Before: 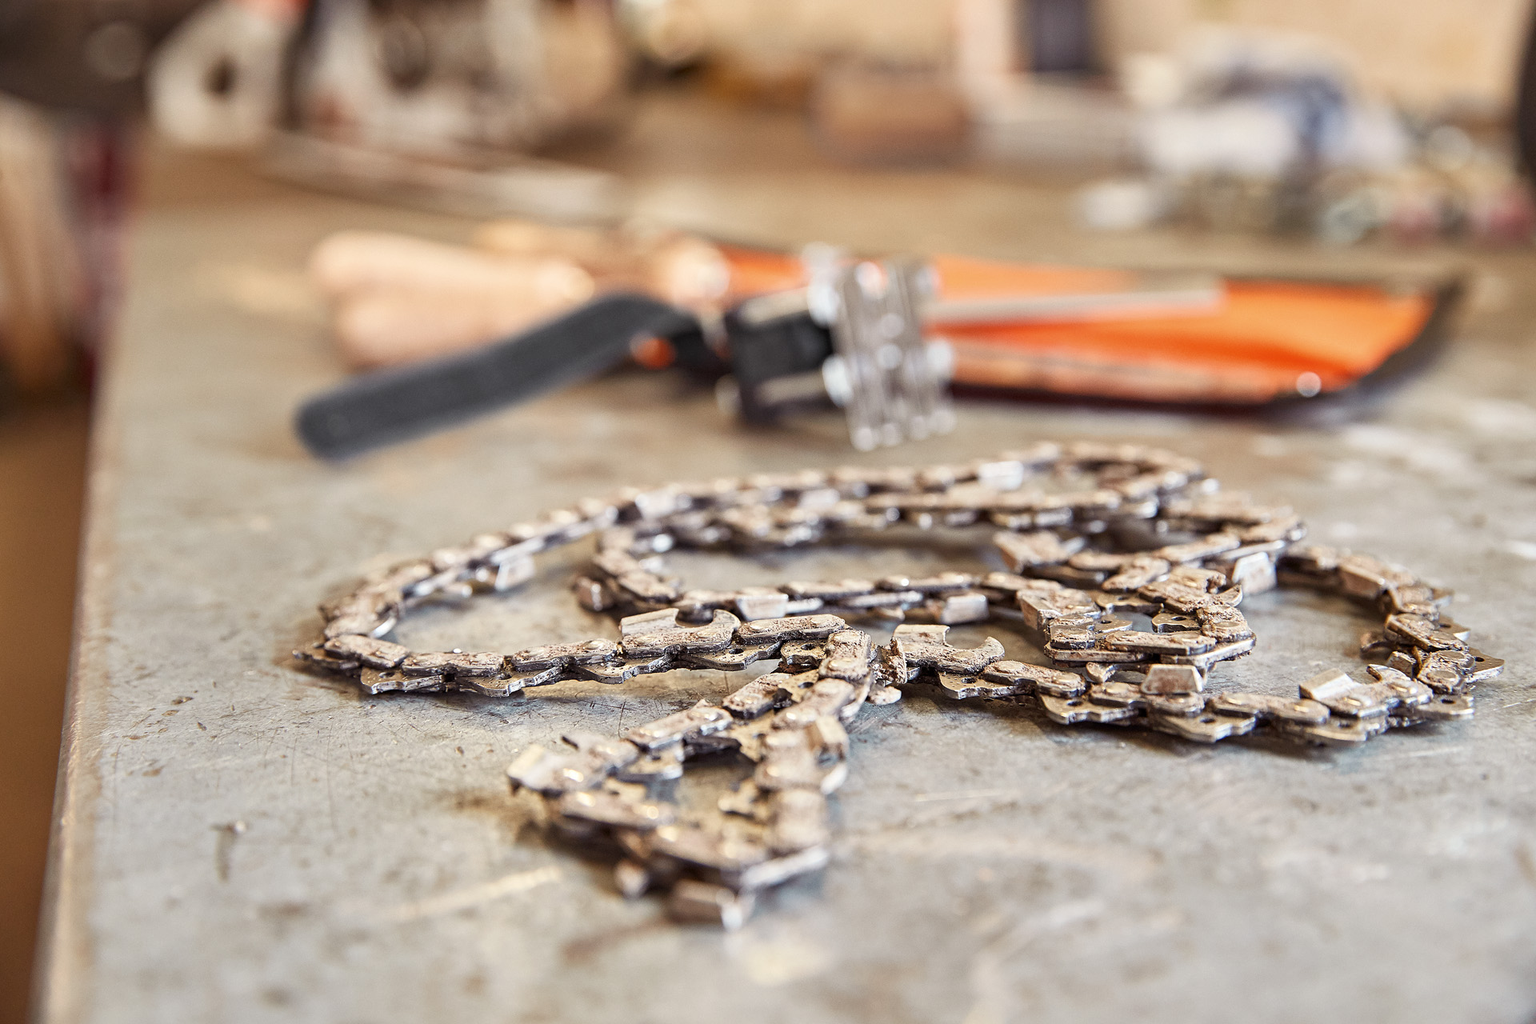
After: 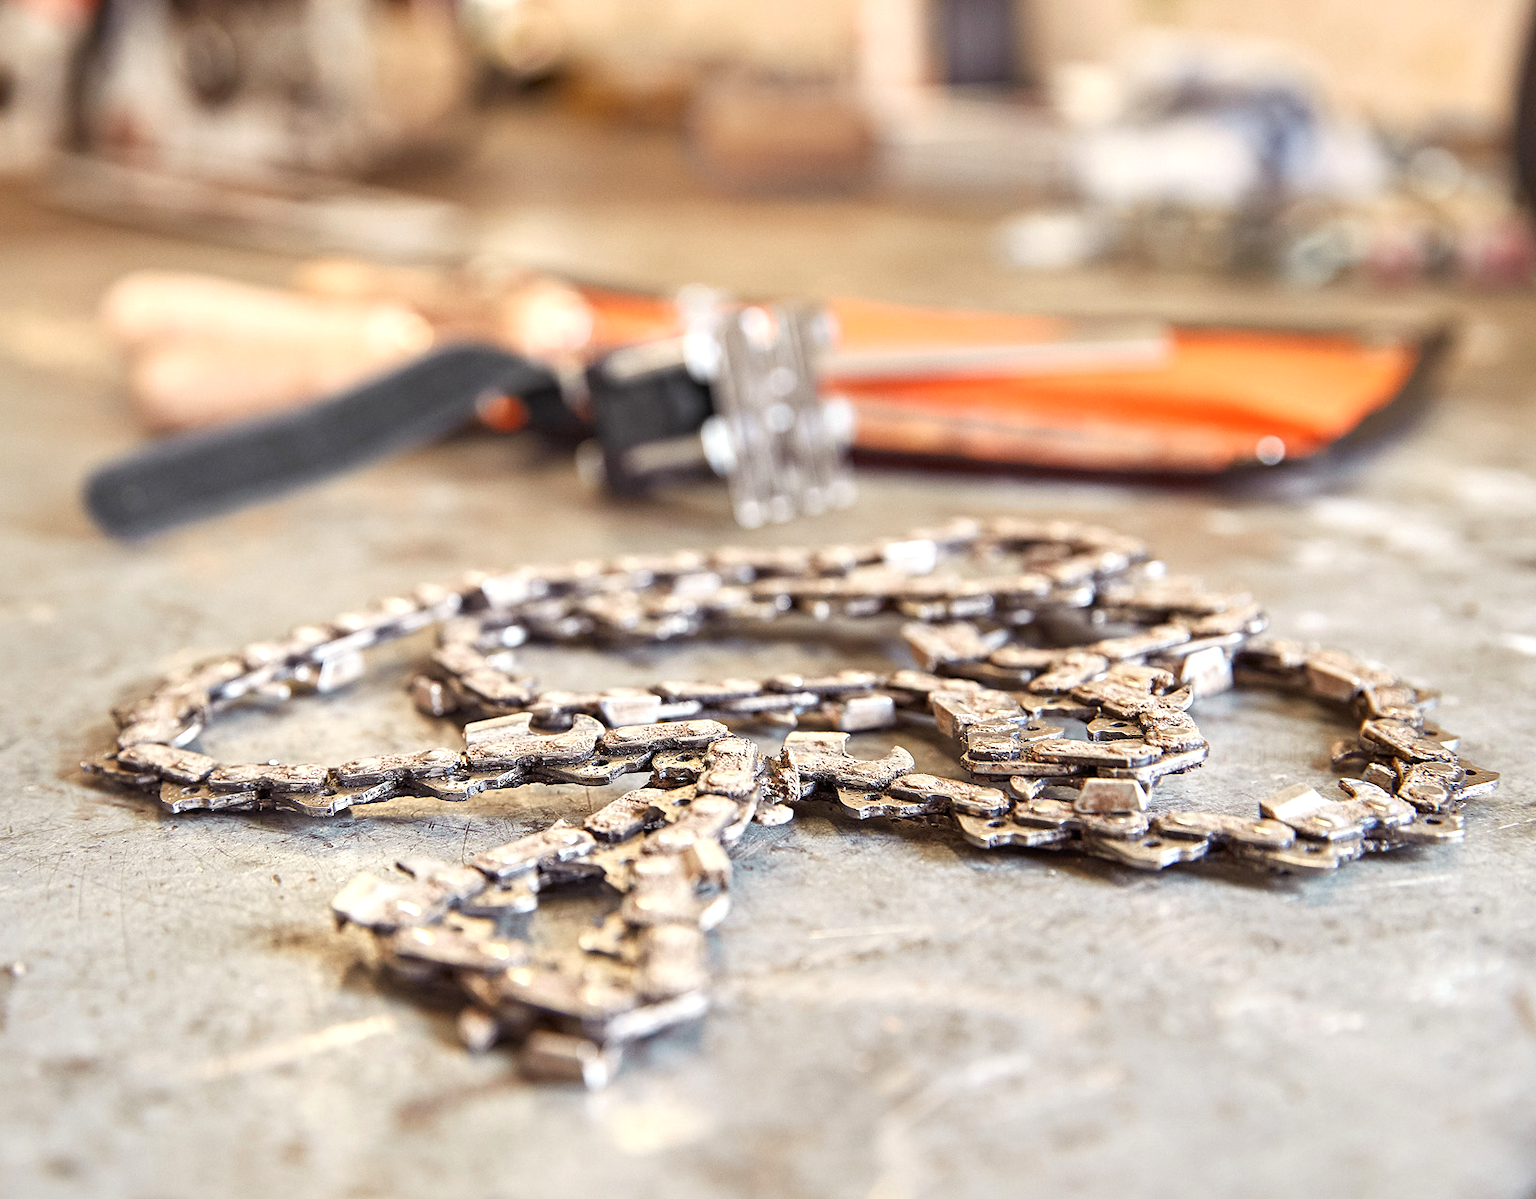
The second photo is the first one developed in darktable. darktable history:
crop and rotate: left 14.584%
exposure: exposure 0.367 EV, compensate highlight preservation false
